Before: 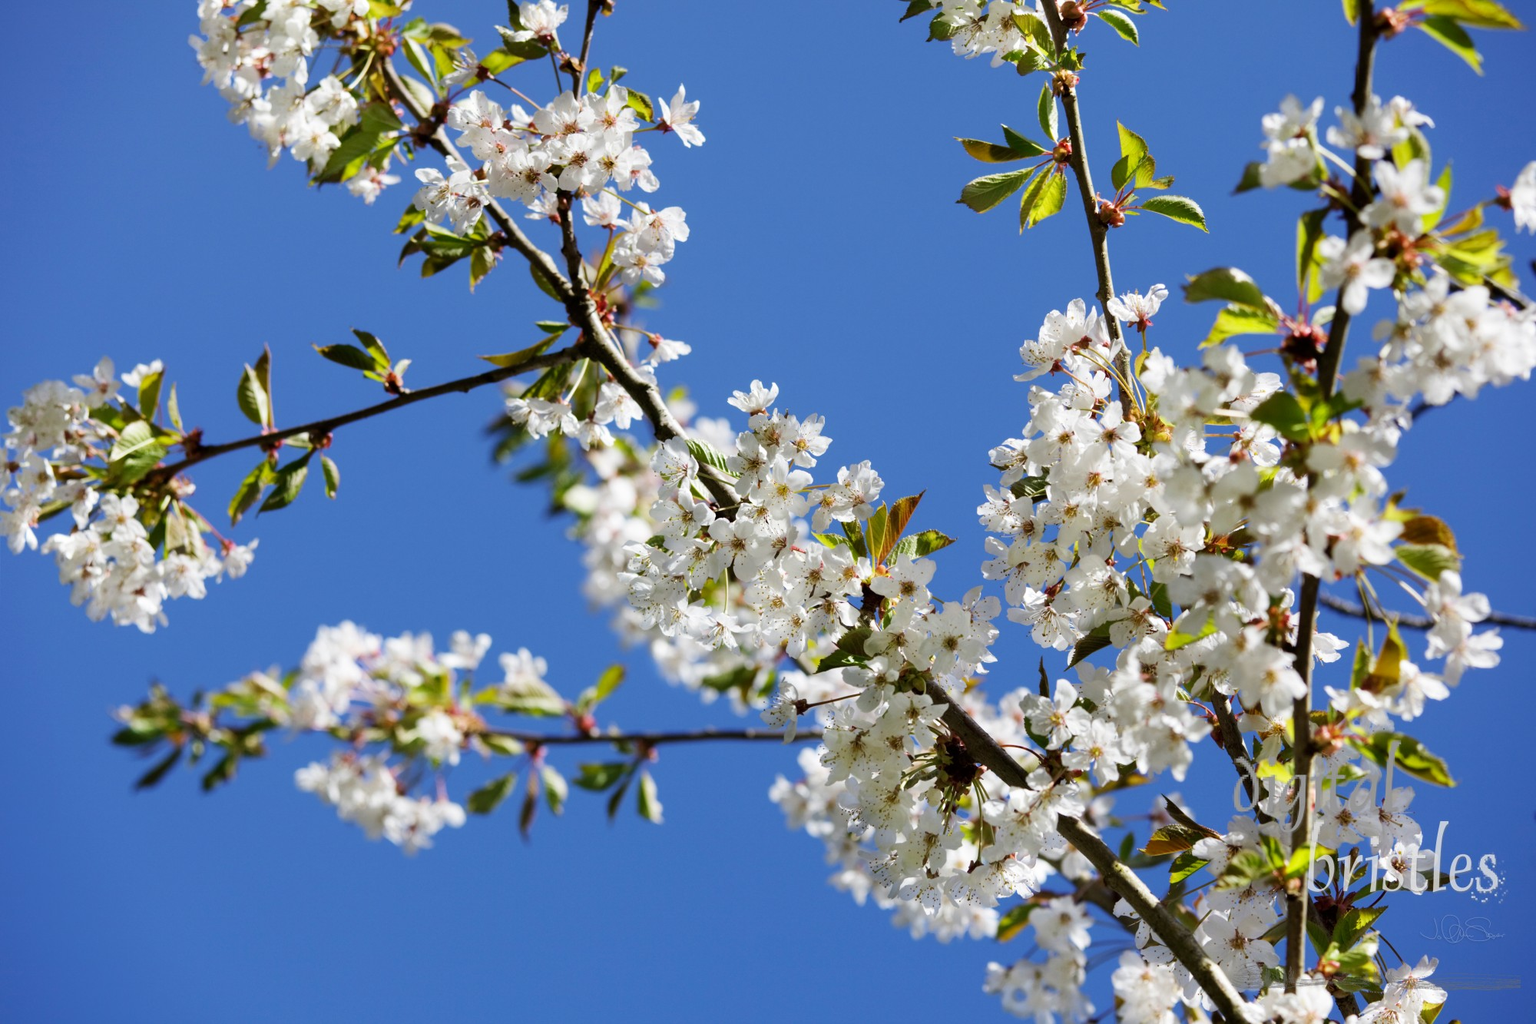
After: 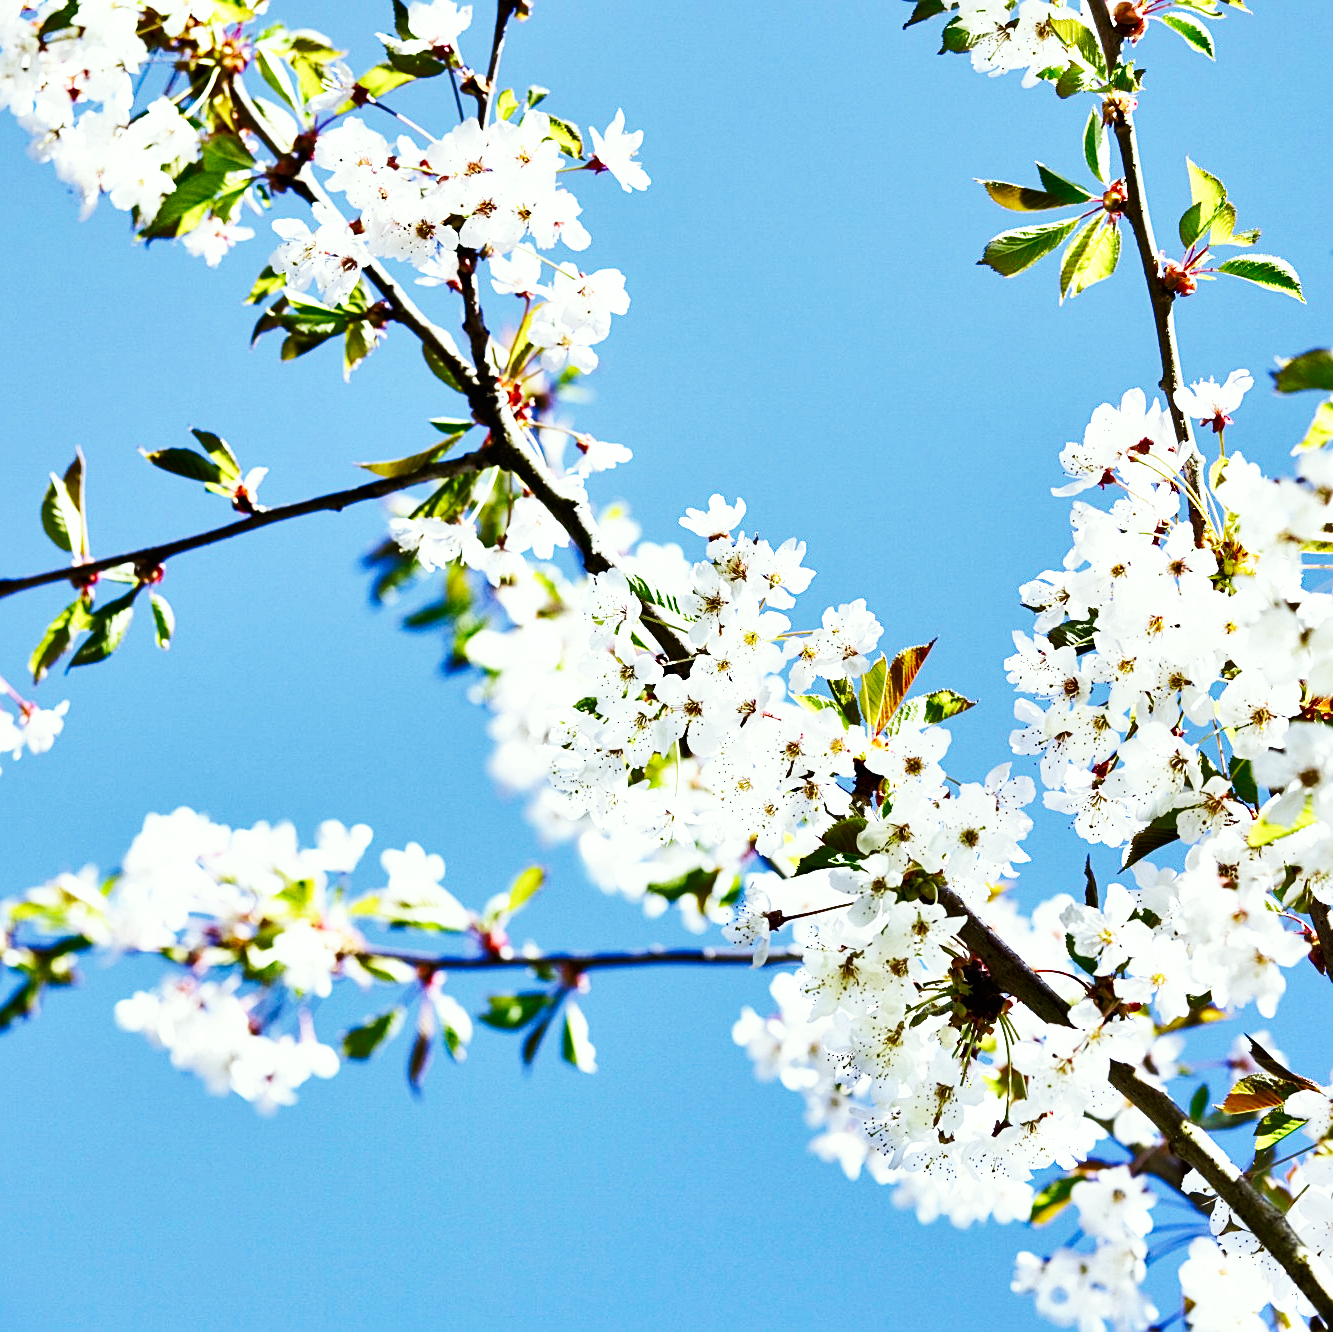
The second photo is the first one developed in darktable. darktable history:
tone equalizer: on, module defaults
crop and rotate: left 13.405%, right 19.942%
color correction: highlights a* -2.51, highlights b* 2.35
shadows and highlights: low approximation 0.01, soften with gaussian
exposure: exposure 0.631 EV, compensate exposure bias true, compensate highlight preservation false
sharpen: radius 2.141, amount 0.378, threshold 0.03
color calibration: illuminant custom, x 0.371, y 0.383, temperature 4281.67 K
base curve: curves: ch0 [(0, 0) (0.007, 0.004) (0.027, 0.03) (0.046, 0.07) (0.207, 0.54) (0.442, 0.872) (0.673, 0.972) (1, 1)], preserve colors none
